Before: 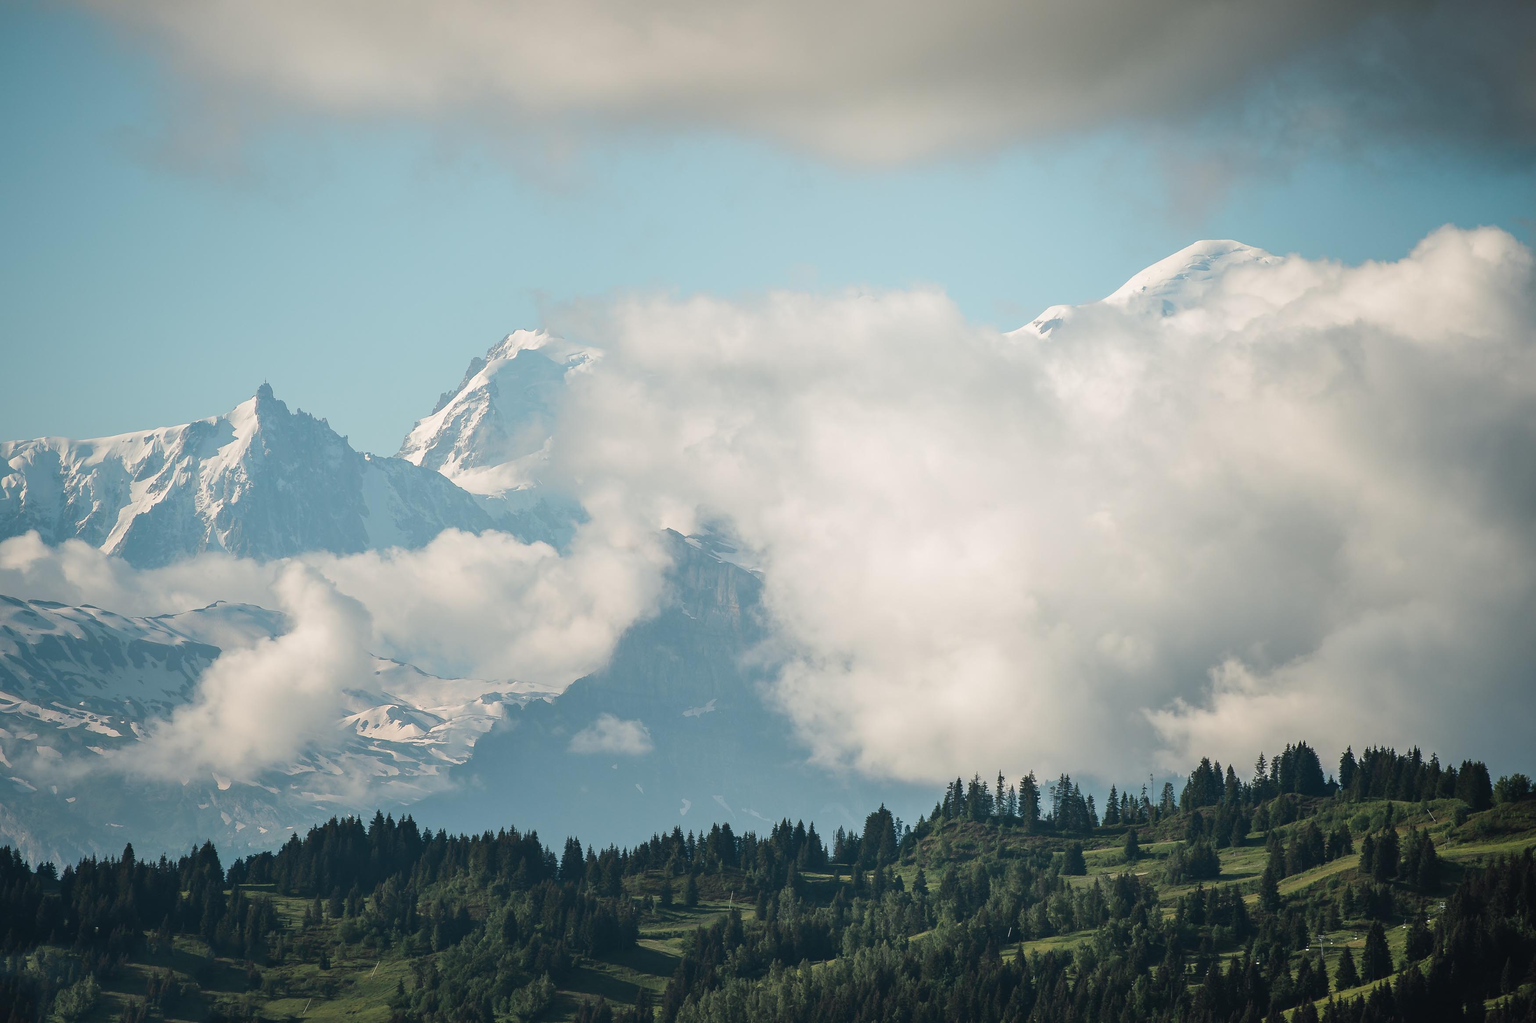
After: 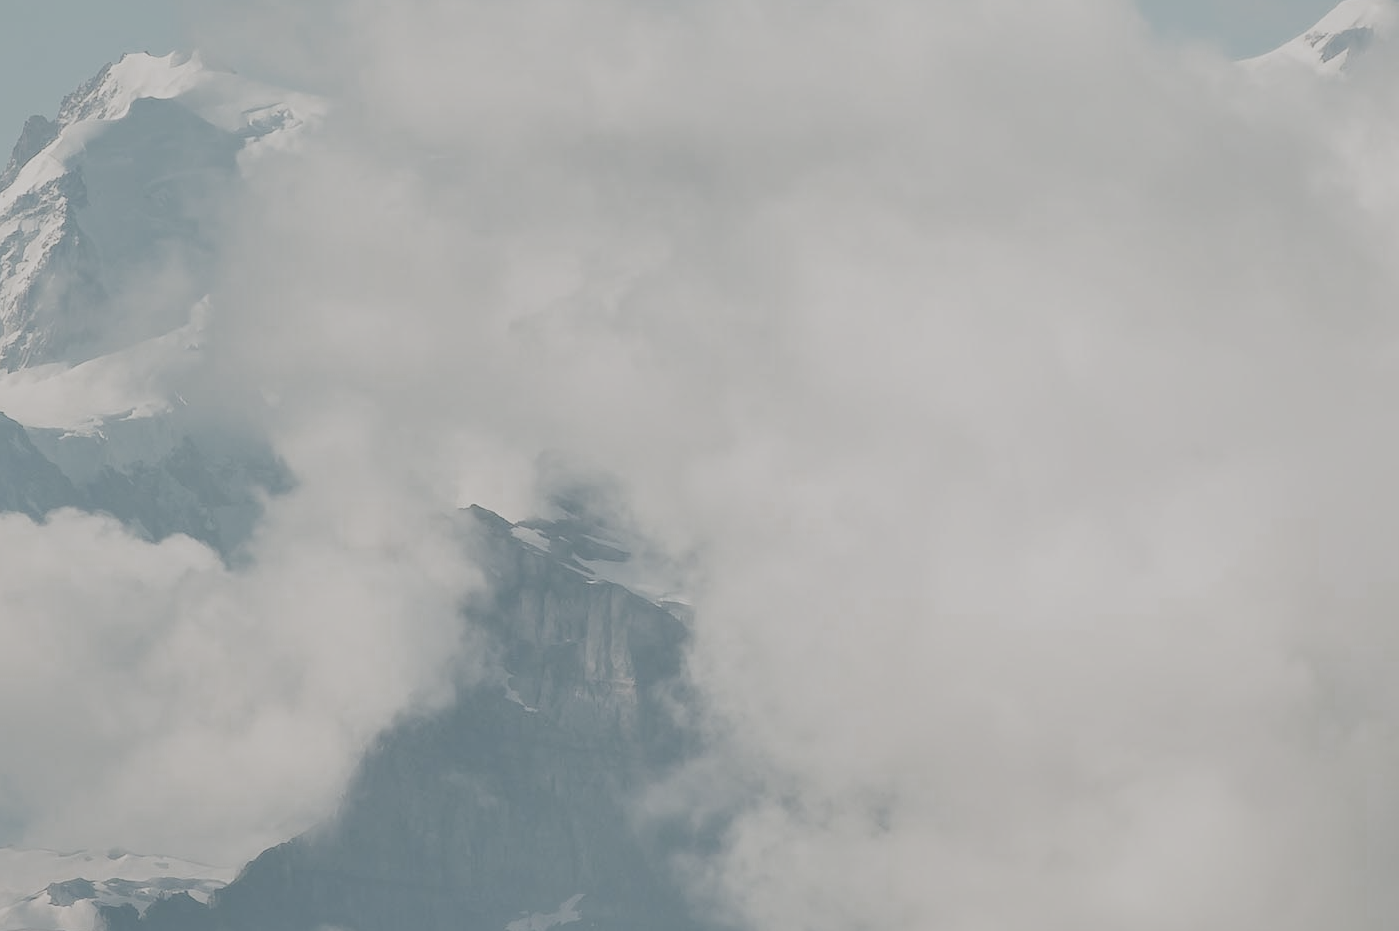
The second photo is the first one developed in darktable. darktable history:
crop: left 30%, top 30%, right 30%, bottom 30%
filmic rgb: black relative exposure -7.65 EV, white relative exposure 4.56 EV, hardness 3.61
shadows and highlights: shadows 10, white point adjustment 1, highlights -40
color zones: curves: ch0 [(0, 0.487) (0.241, 0.395) (0.434, 0.373) (0.658, 0.412) (0.838, 0.487)]; ch1 [(0, 0) (0.053, 0.053) (0.211, 0.202) (0.579, 0.259) (0.781, 0.241)]
tone equalizer: on, module defaults
